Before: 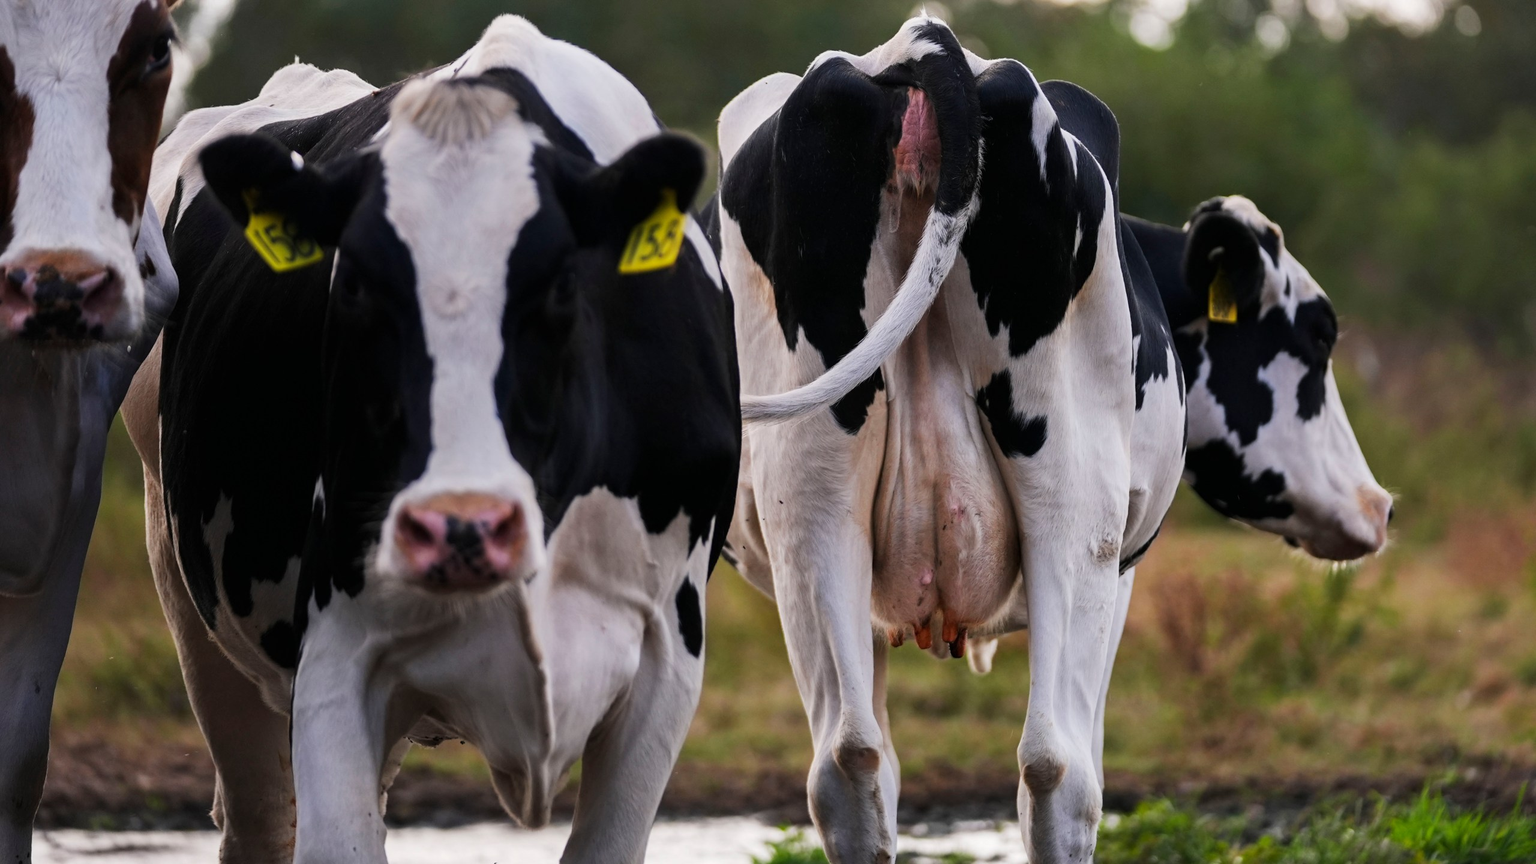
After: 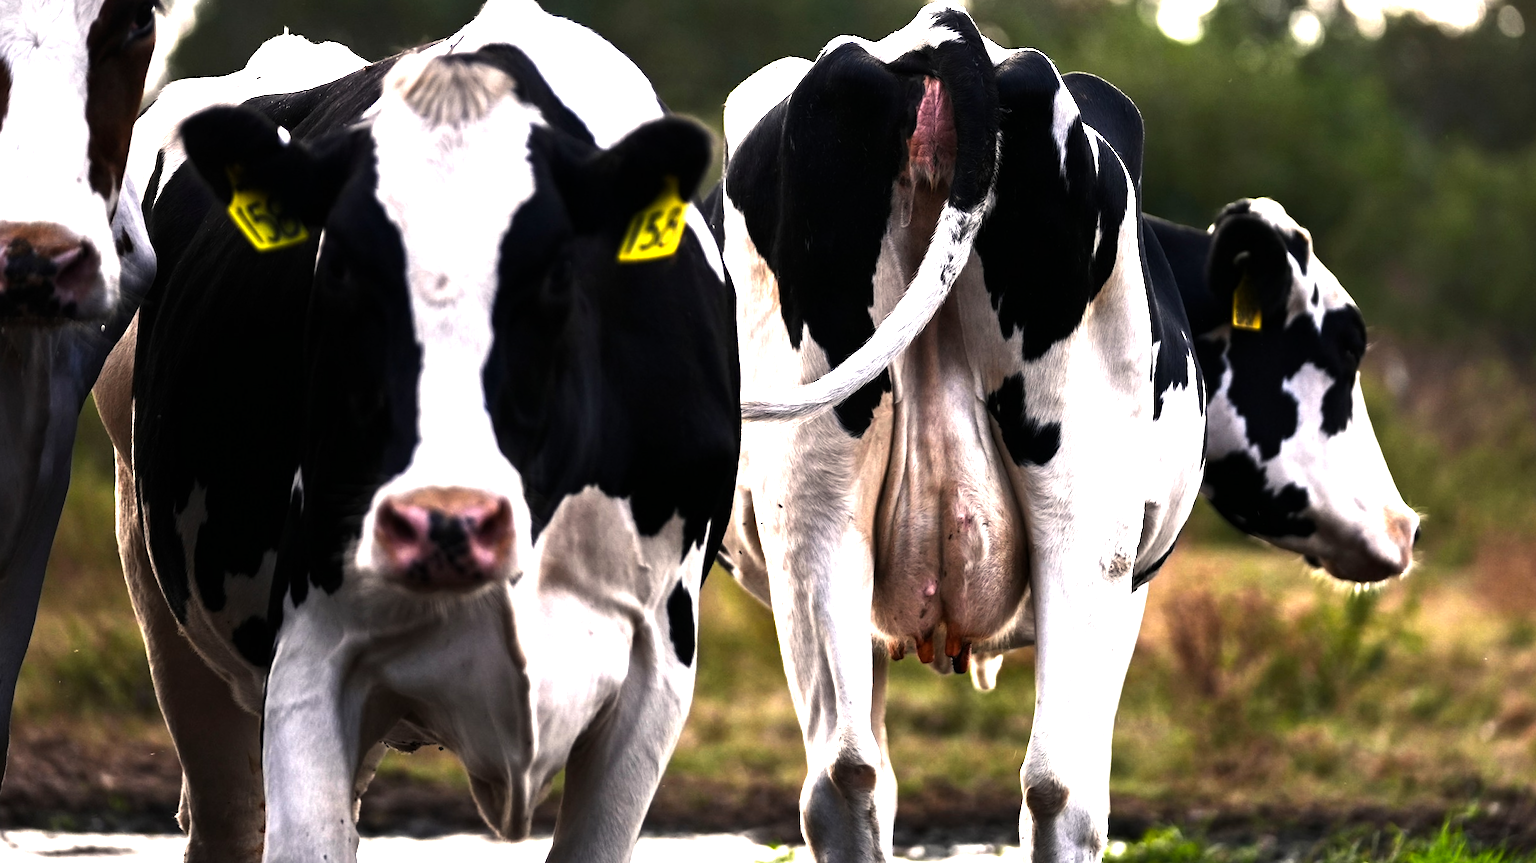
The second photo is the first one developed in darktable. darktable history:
color balance rgb: highlights gain › chroma 3.077%, highlights gain › hue 77.36°, perceptual saturation grading › global saturation 0.549%, perceptual saturation grading › highlights -32.293%, perceptual saturation grading › mid-tones 5.843%, perceptual saturation grading › shadows 17.989%, perceptual brilliance grading › highlights 74.95%, perceptual brilliance grading › shadows -29.675%
crop and rotate: angle -1.47°
